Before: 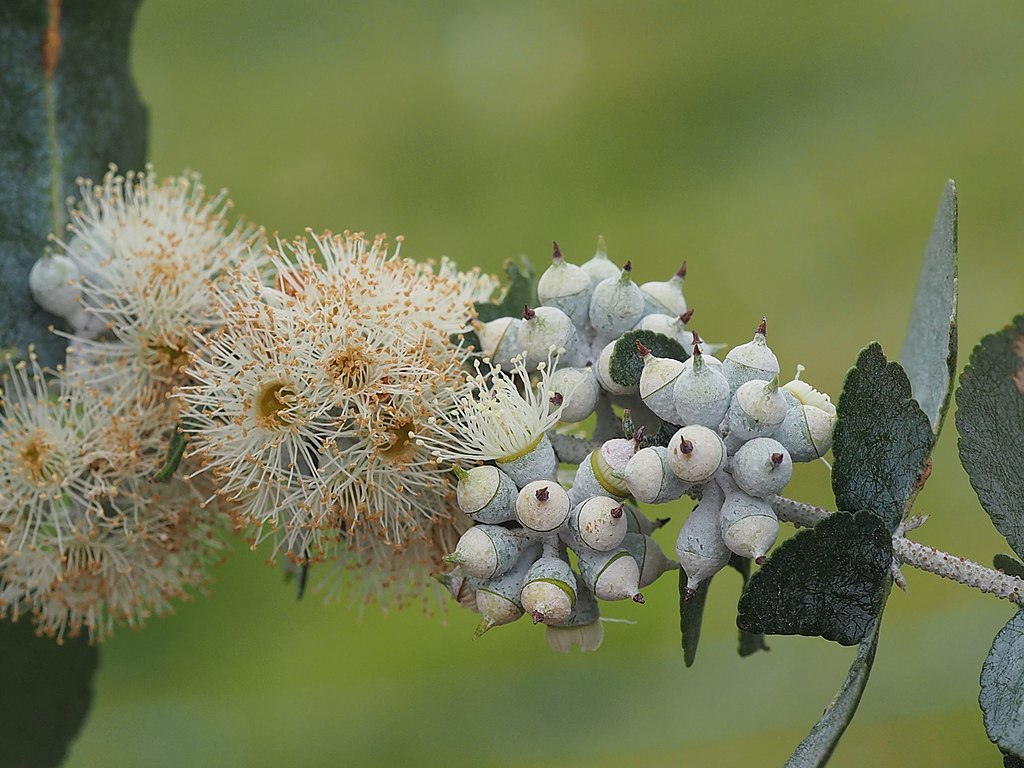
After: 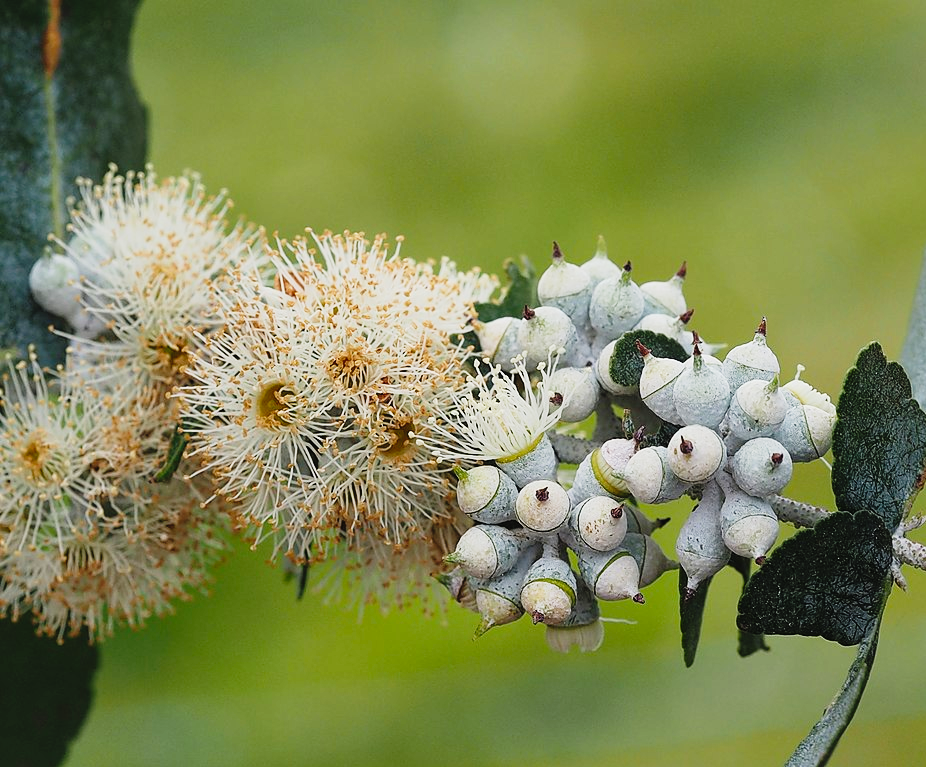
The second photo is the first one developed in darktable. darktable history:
tone curve: curves: ch0 [(0, 0.014) (0.17, 0.099) (0.398, 0.423) (0.725, 0.828) (0.872, 0.918) (1, 0.981)]; ch1 [(0, 0) (0.402, 0.36) (0.489, 0.491) (0.5, 0.503) (0.515, 0.52) (0.545, 0.572) (0.615, 0.662) (0.701, 0.725) (1, 1)]; ch2 [(0, 0) (0.42, 0.458) (0.485, 0.499) (0.503, 0.503) (0.531, 0.542) (0.561, 0.594) (0.644, 0.694) (0.717, 0.753) (1, 0.991)], preserve colors none
crop: right 9.485%, bottom 0.039%
